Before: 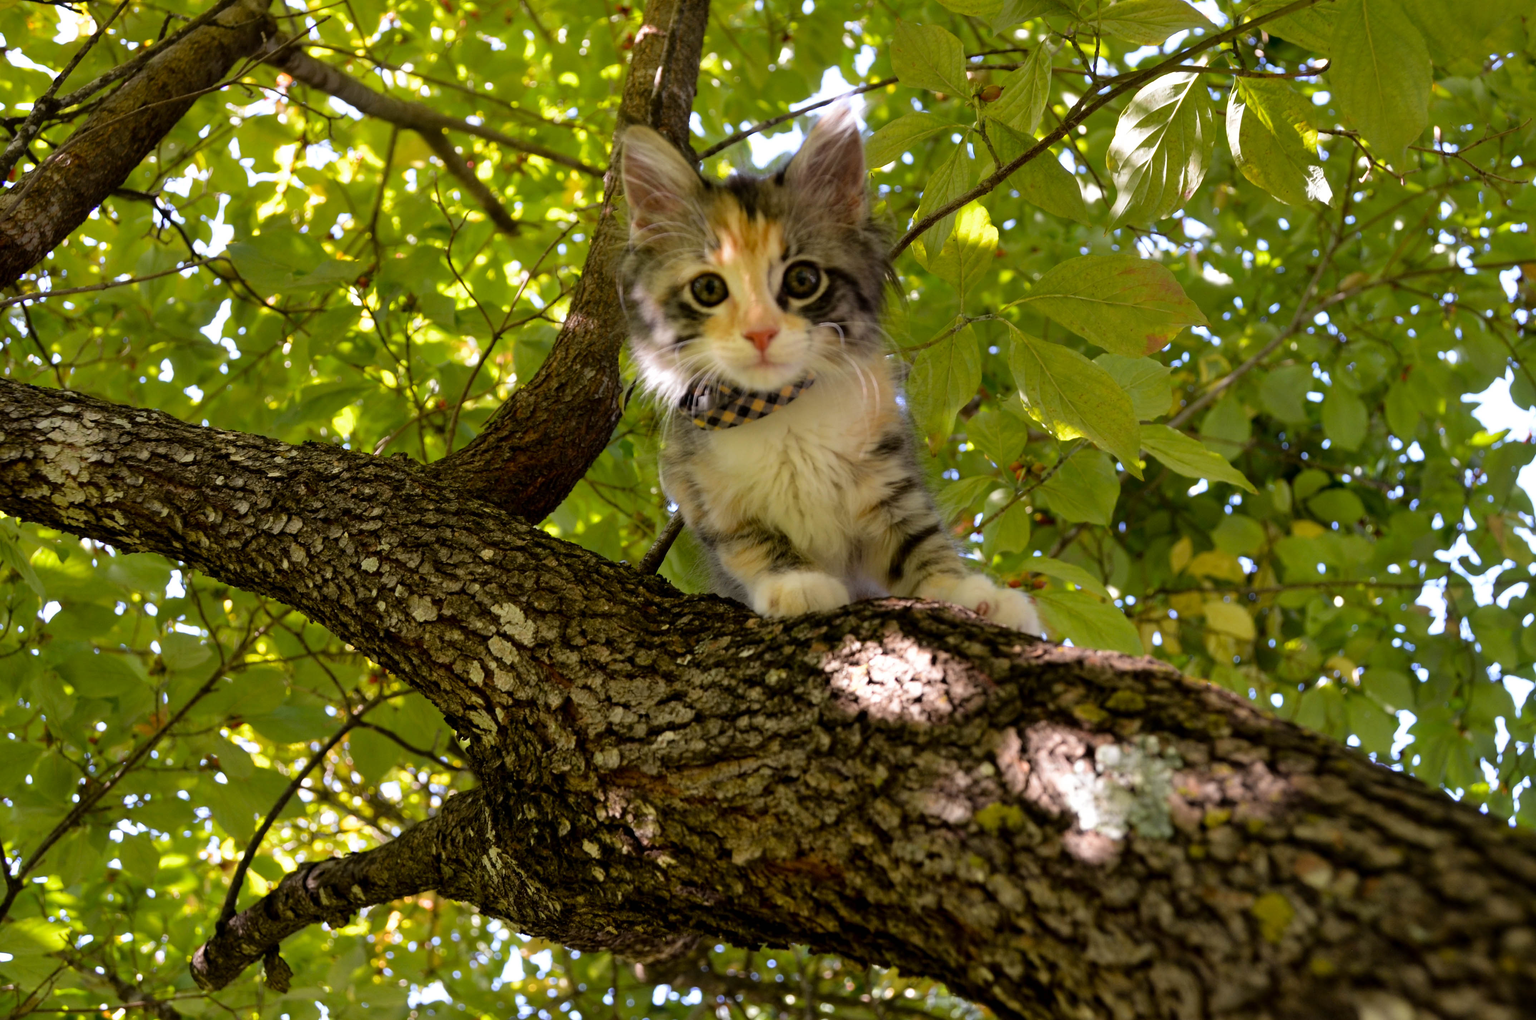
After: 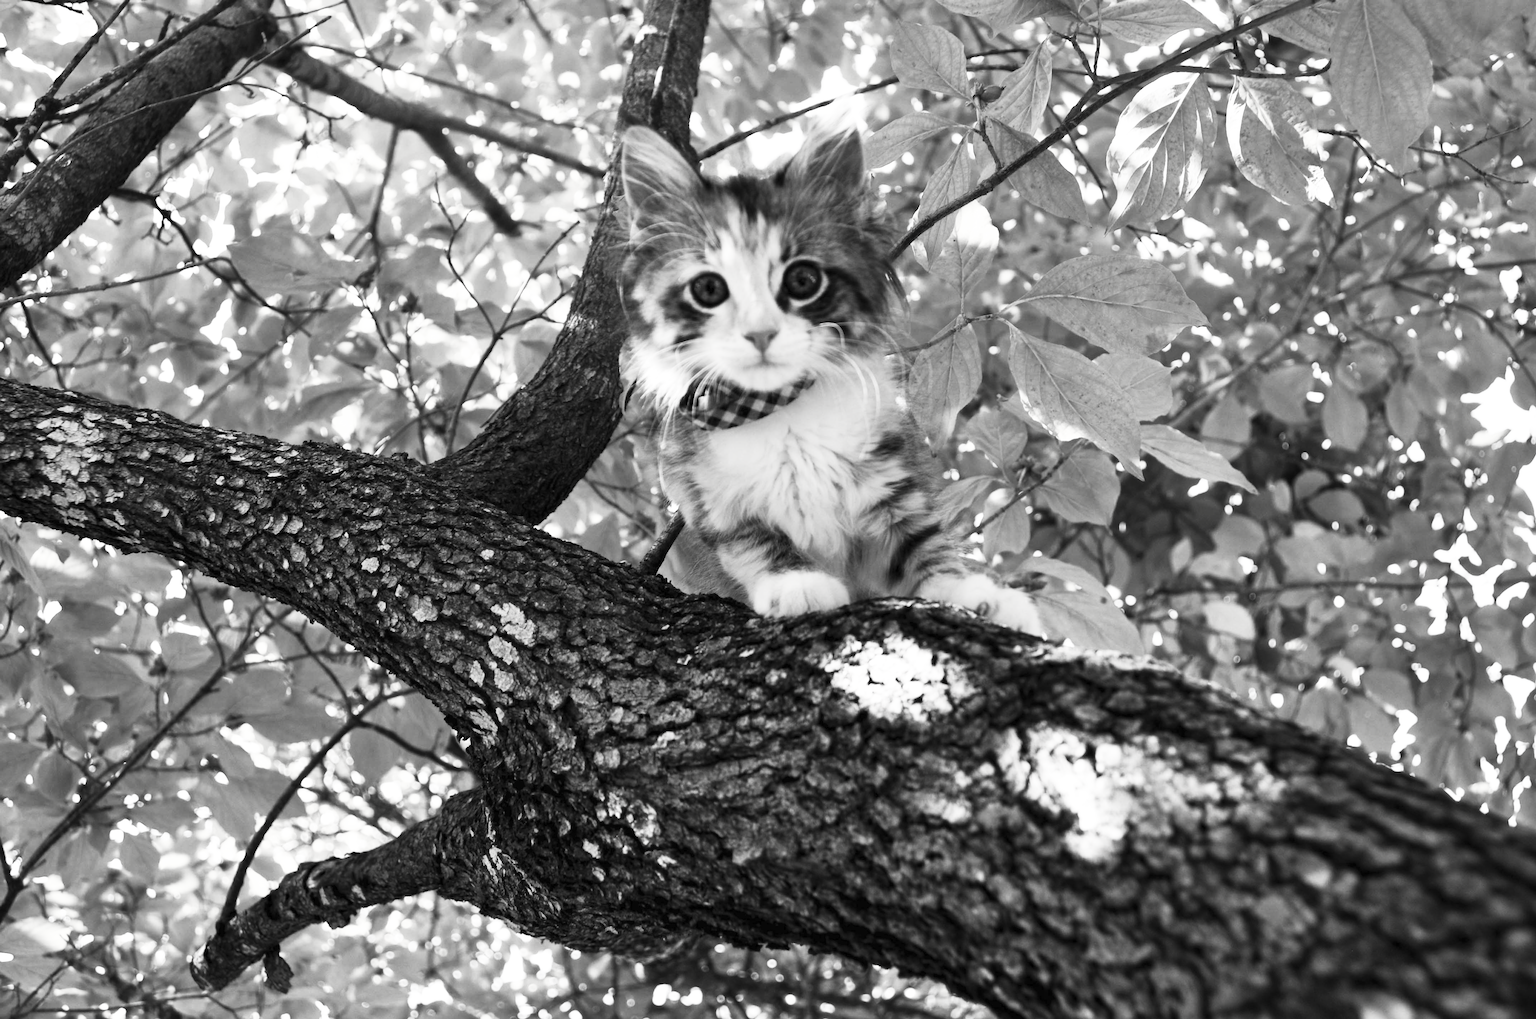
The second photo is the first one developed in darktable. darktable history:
contrast brightness saturation: contrast 0.544, brightness 0.488, saturation -0.993
